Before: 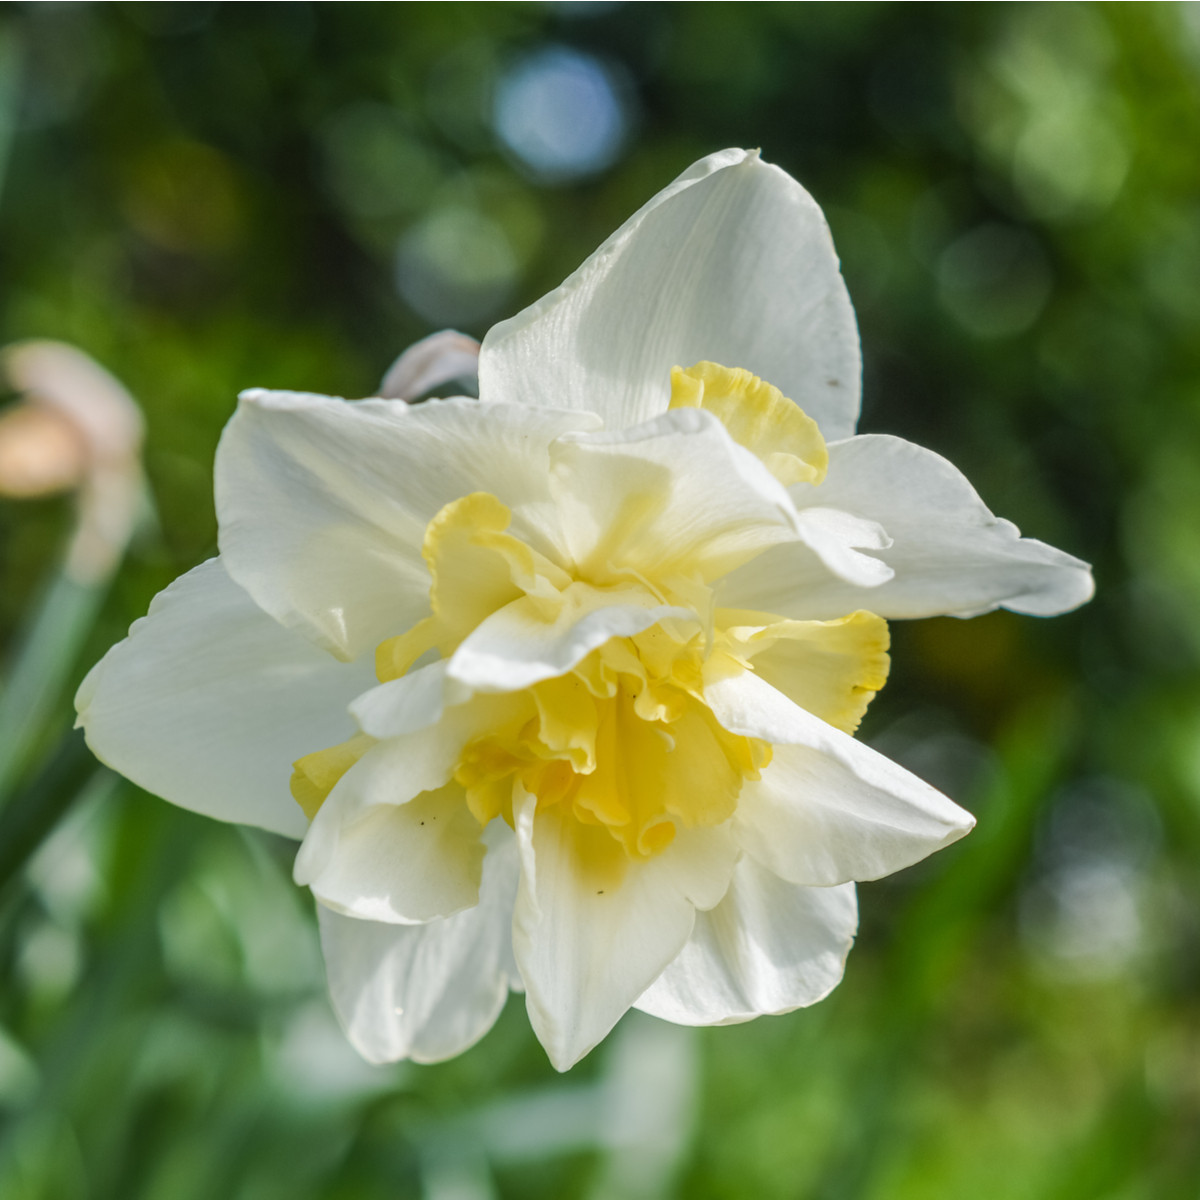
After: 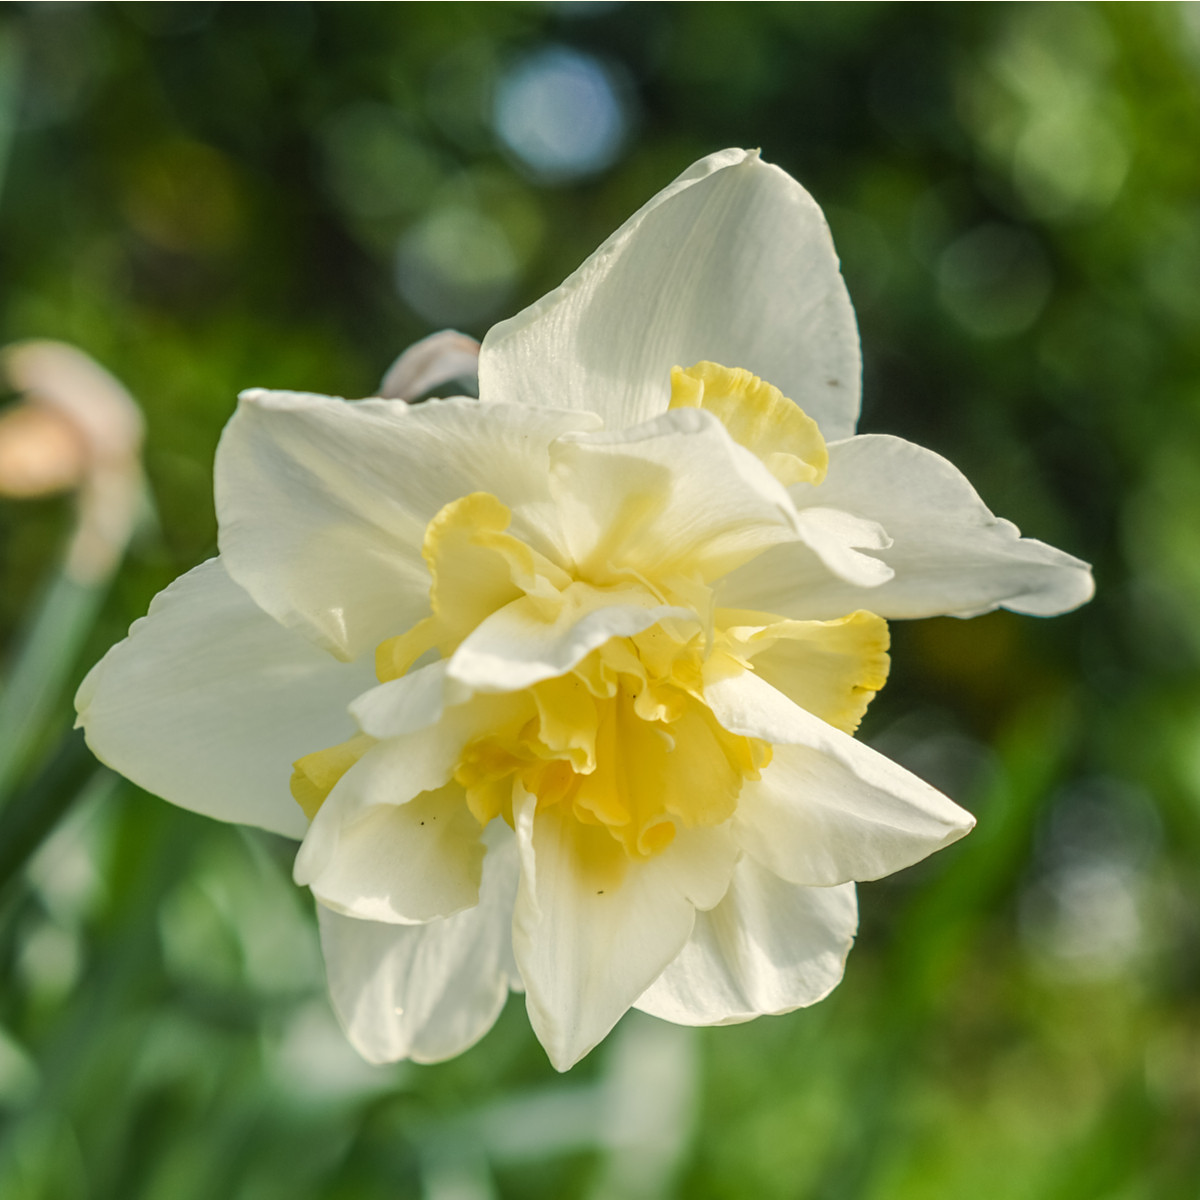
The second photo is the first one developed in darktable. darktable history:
tone equalizer: on, module defaults
white balance: red 1.029, blue 0.92
sharpen: amount 0.2
